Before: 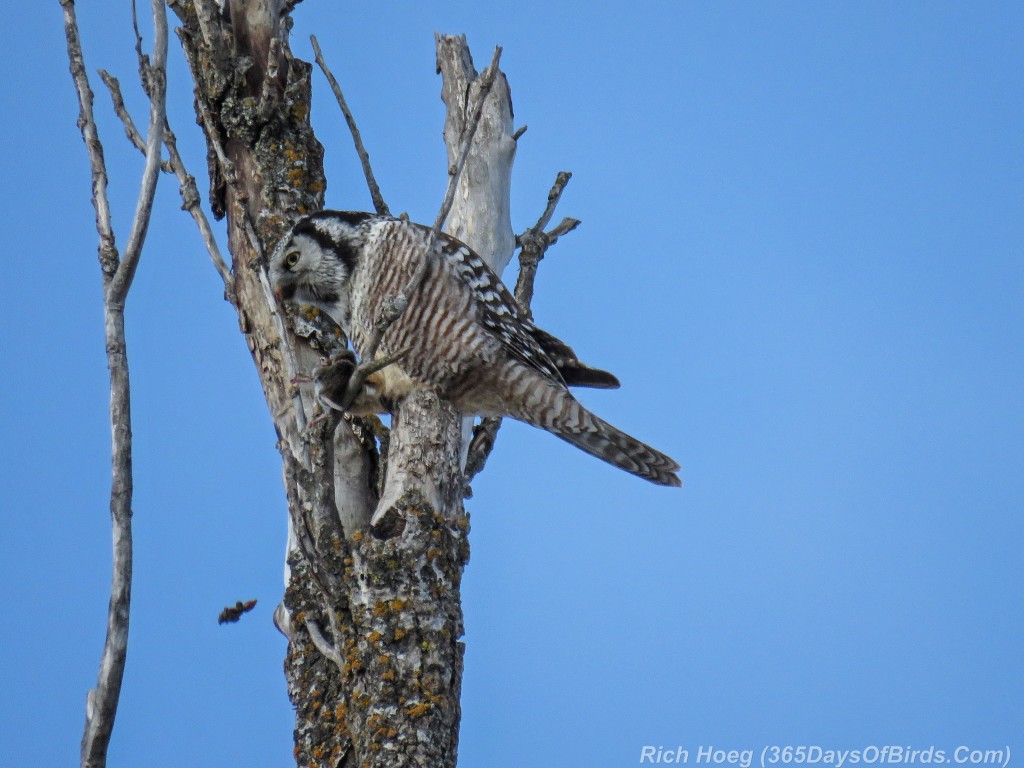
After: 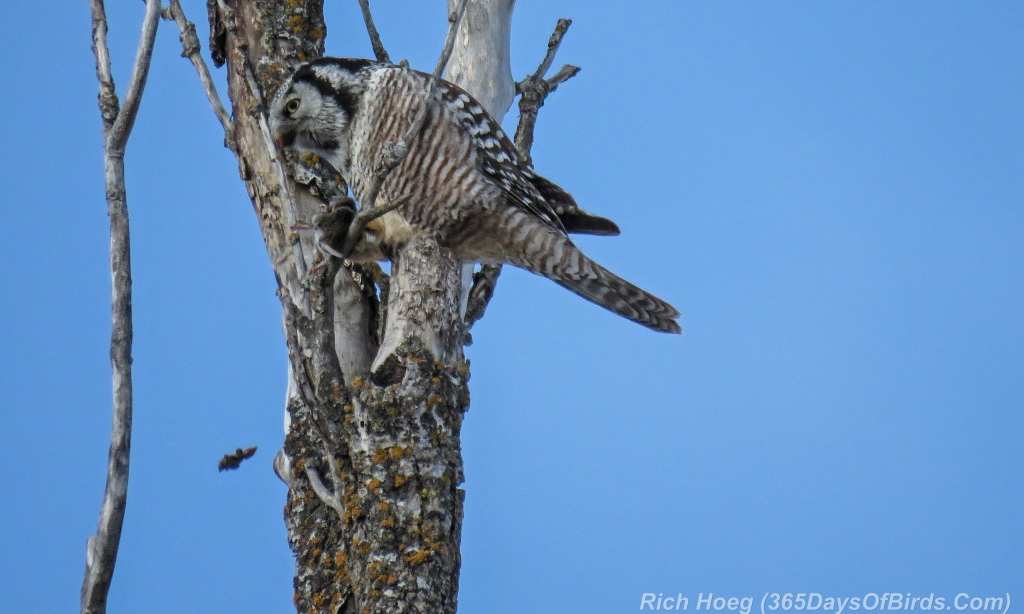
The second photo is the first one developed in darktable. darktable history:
crop and rotate: top 19.998%
bloom: size 9%, threshold 100%, strength 7%
